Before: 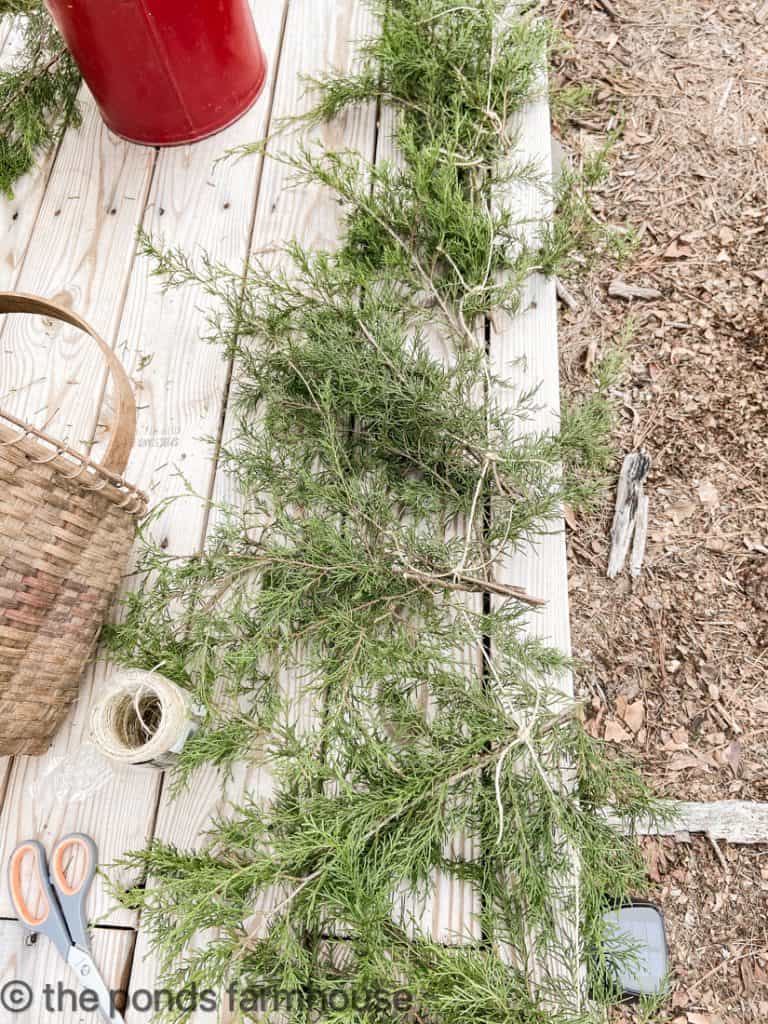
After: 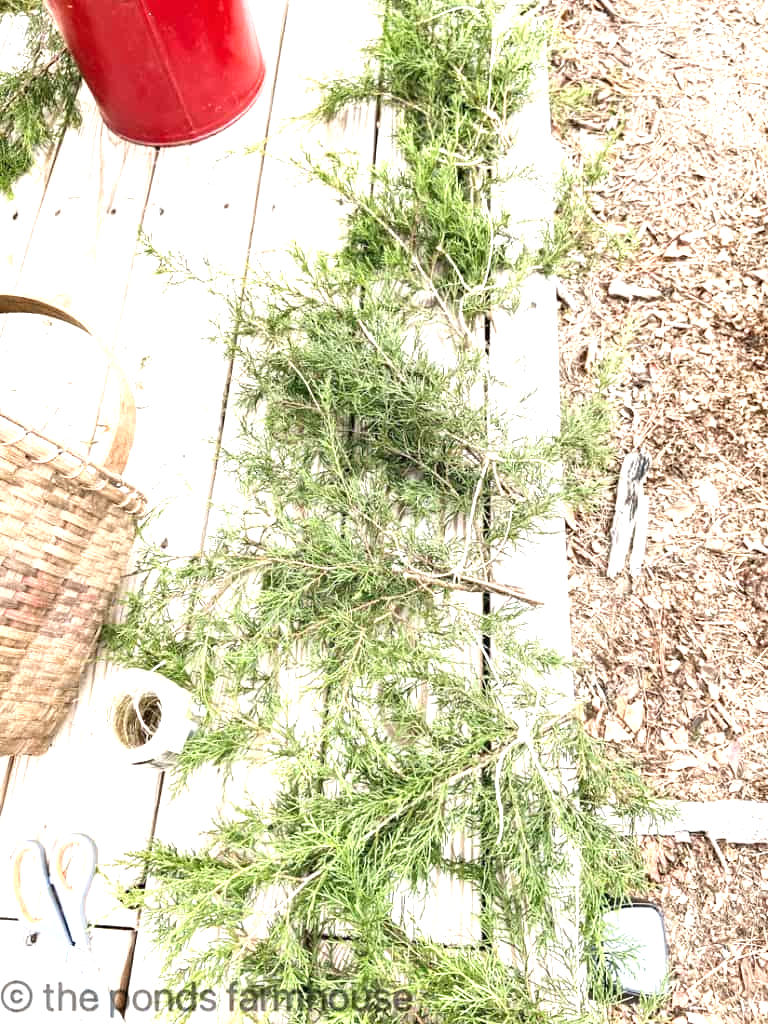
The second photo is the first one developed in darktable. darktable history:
base curve: preserve colors none
exposure: black level correction 0, exposure 1.1 EV, compensate exposure bias true, compensate highlight preservation false
tone equalizer: on, module defaults
